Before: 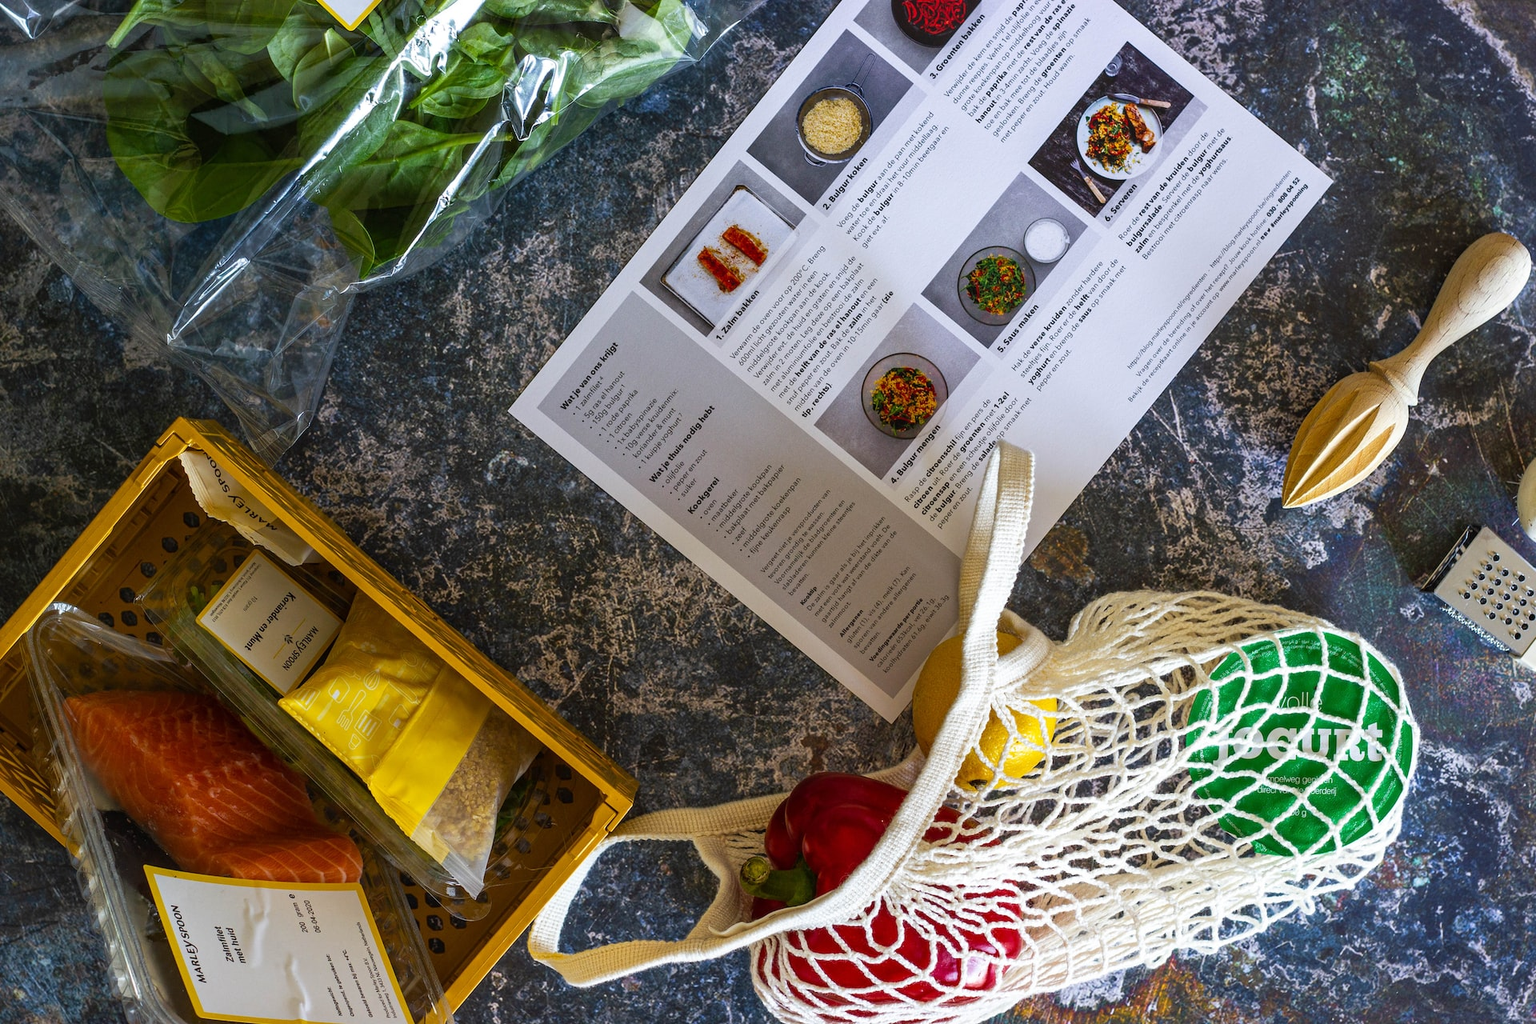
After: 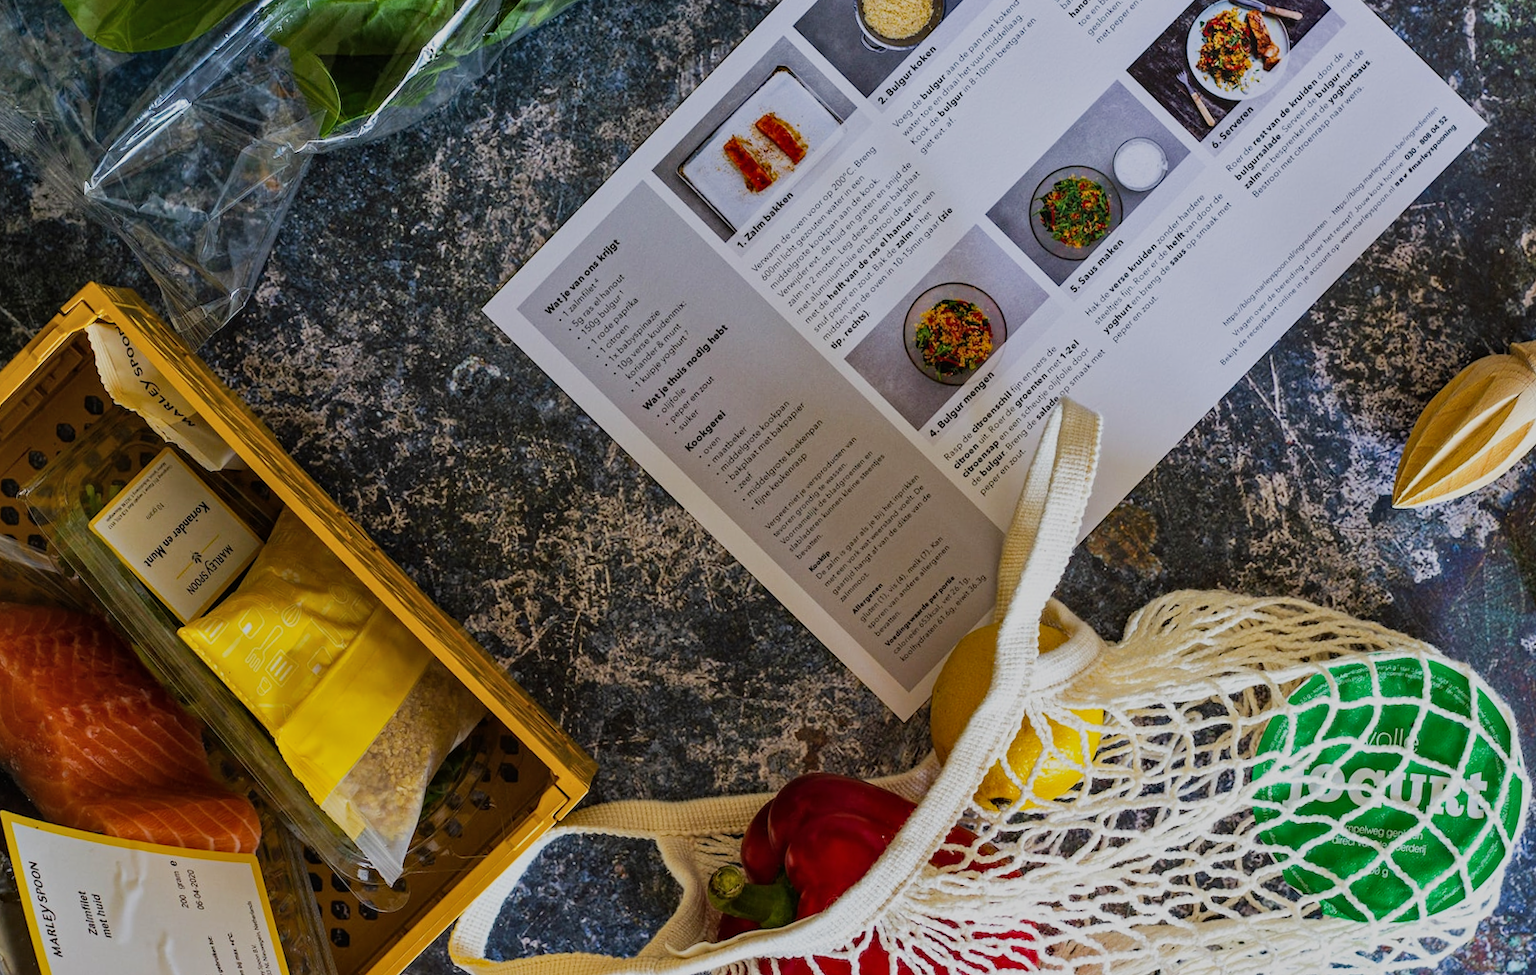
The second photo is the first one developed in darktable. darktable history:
shadows and highlights: shadows 37.27, highlights -28.18, soften with gaussian
crop: left 9.712%, top 16.928%, right 10.845%, bottom 12.332%
exposure: compensate highlight preservation false
tone equalizer: -8 EV -0.002 EV, -7 EV 0.005 EV, -6 EV -0.009 EV, -5 EV 0.011 EV, -4 EV -0.012 EV, -3 EV 0.007 EV, -2 EV -0.062 EV, -1 EV -0.293 EV, +0 EV -0.582 EV, smoothing diameter 2%, edges refinement/feathering 20, mask exposure compensation -1.57 EV, filter diffusion 5
rotate and perspective: rotation 5.12°, automatic cropping off
filmic rgb: black relative exposure -16 EV, white relative exposure 4.97 EV, hardness 6.25
haze removal: compatibility mode true, adaptive false
